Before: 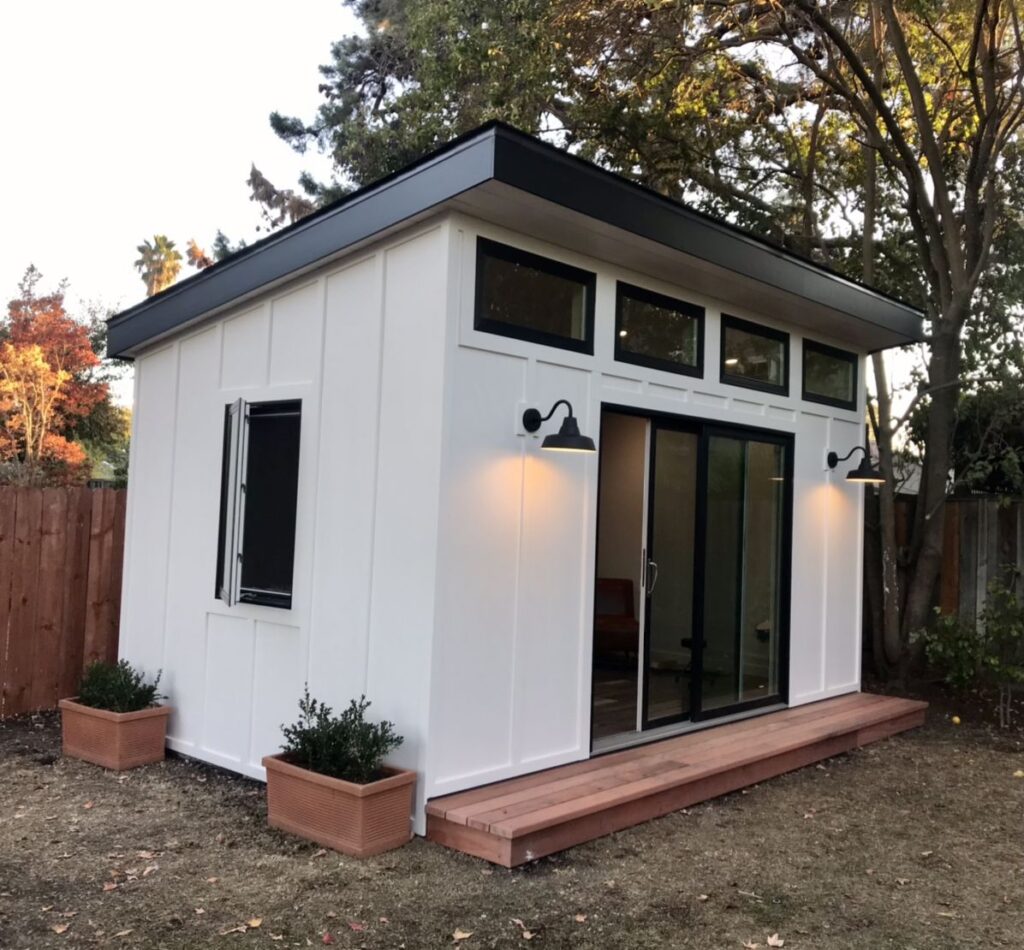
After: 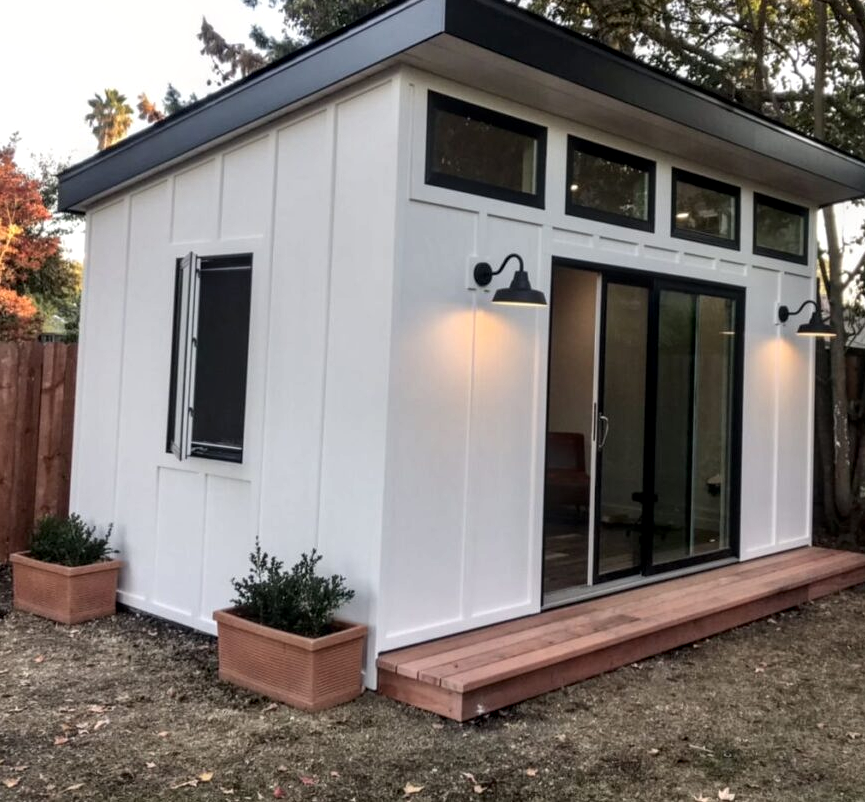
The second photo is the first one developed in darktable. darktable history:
crop and rotate: left 4.842%, top 15.51%, right 10.668%
local contrast: highlights 61%, detail 143%, midtone range 0.428
